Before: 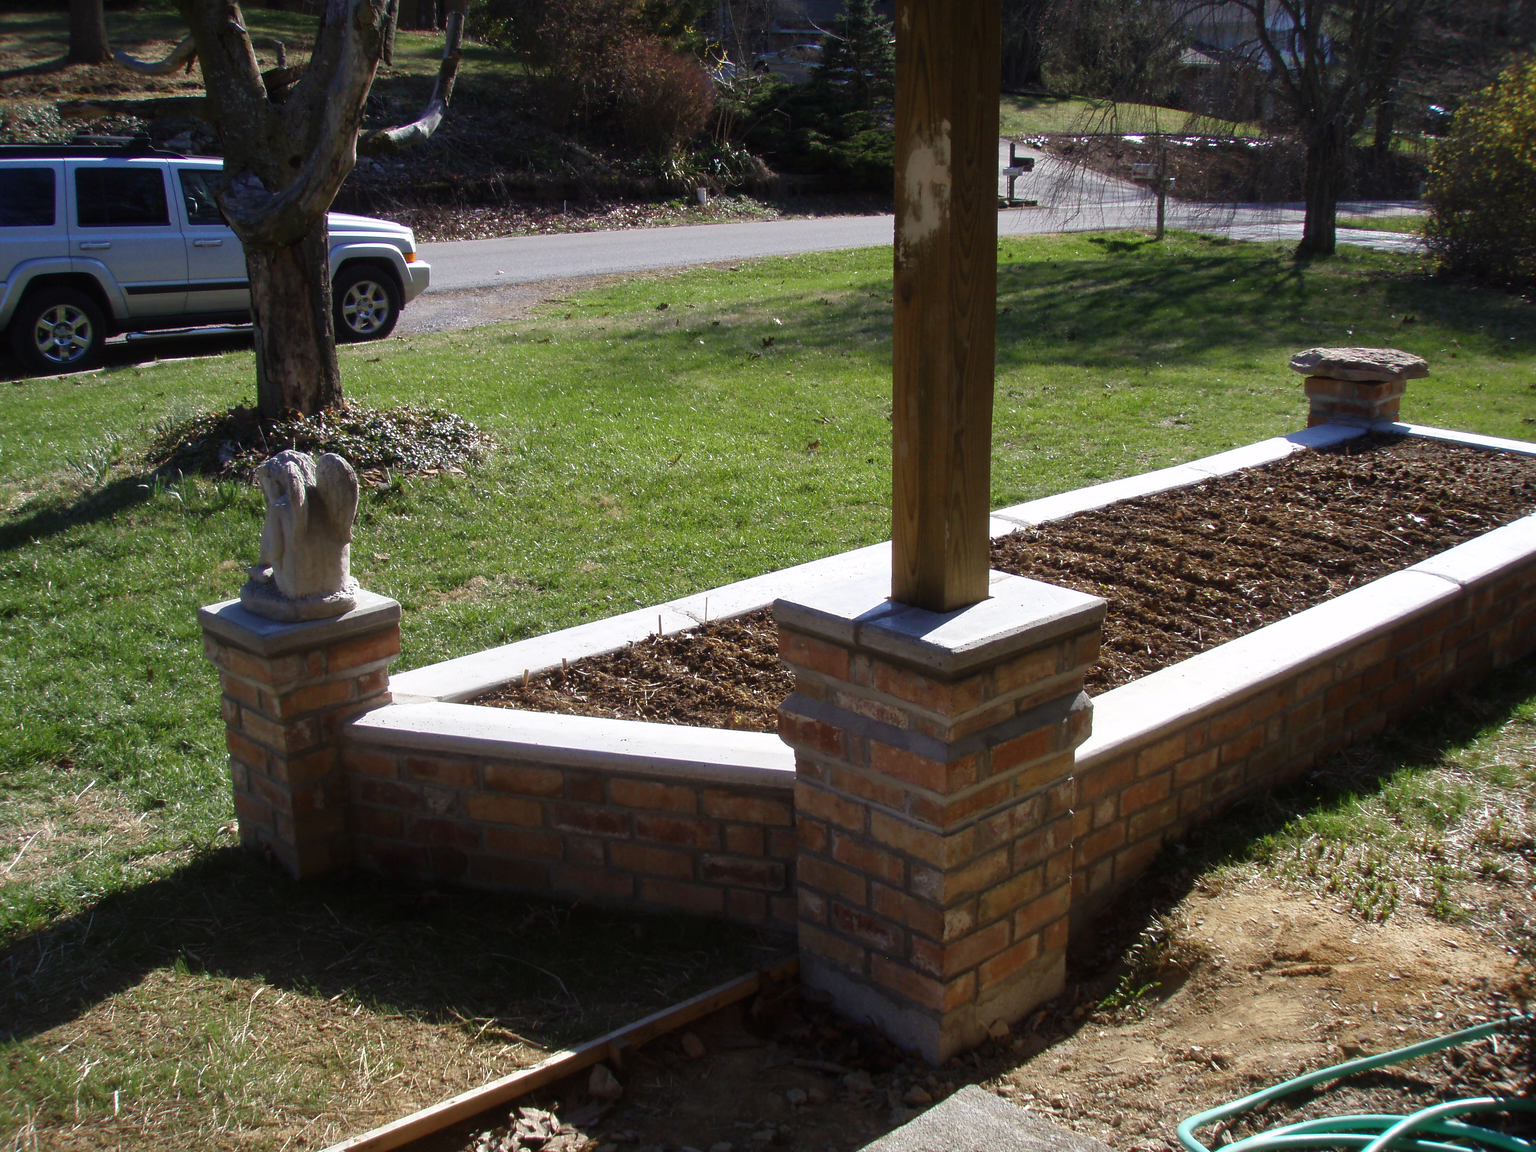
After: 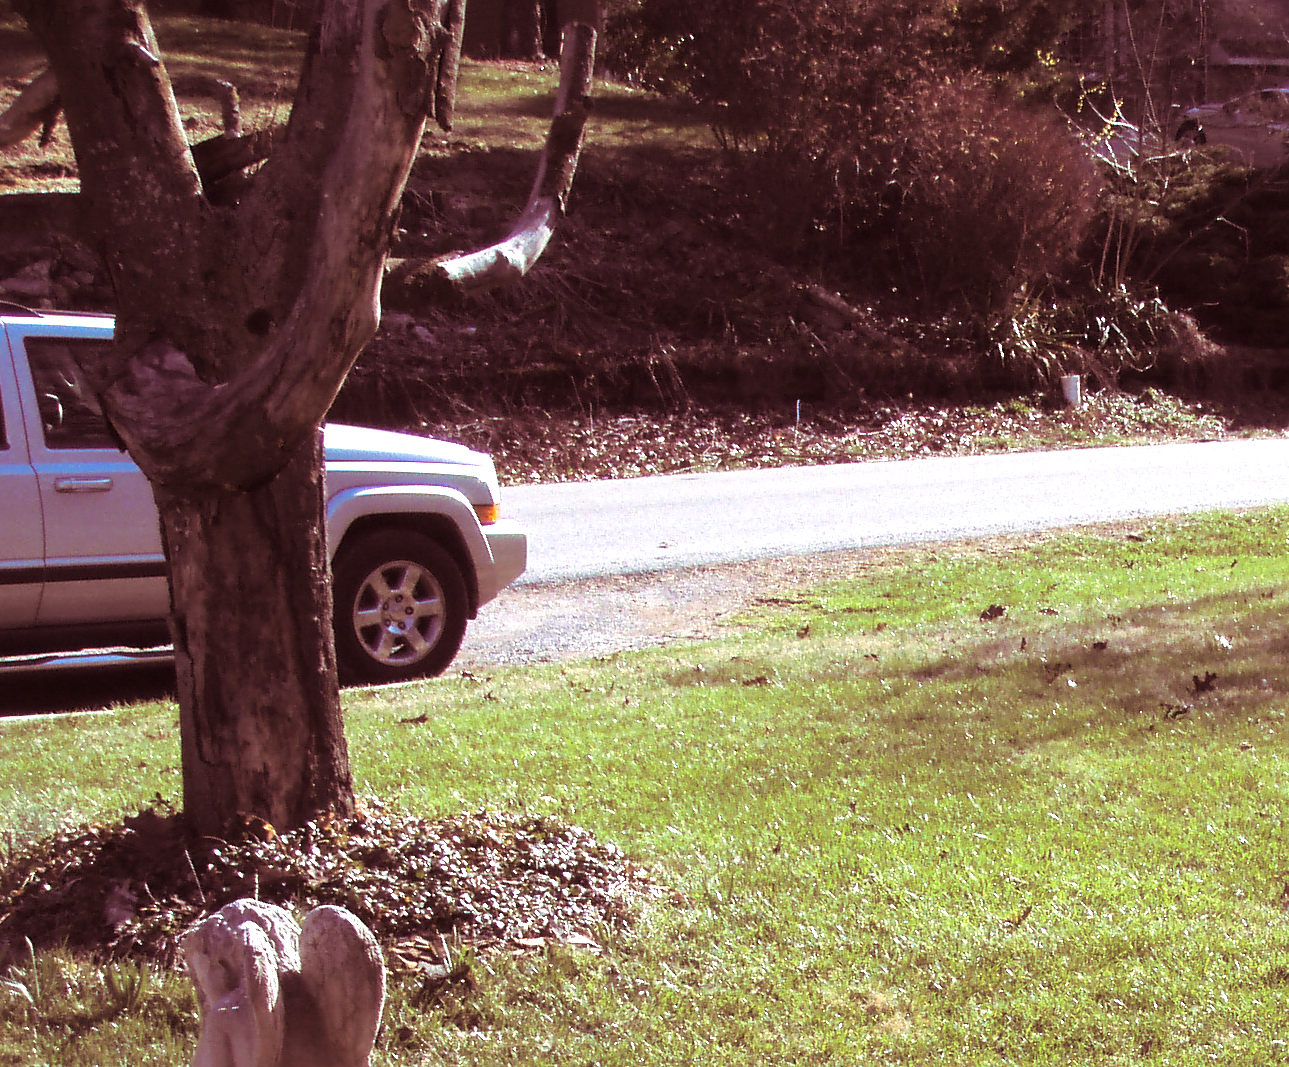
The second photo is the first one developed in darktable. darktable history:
crop and rotate: left 10.817%, top 0.062%, right 47.194%, bottom 53.626%
sharpen: amount 0.2
split-toning: highlights › hue 187.2°, highlights › saturation 0.83, balance -68.05, compress 56.43%
exposure: exposure 1.061 EV, compensate highlight preservation false
